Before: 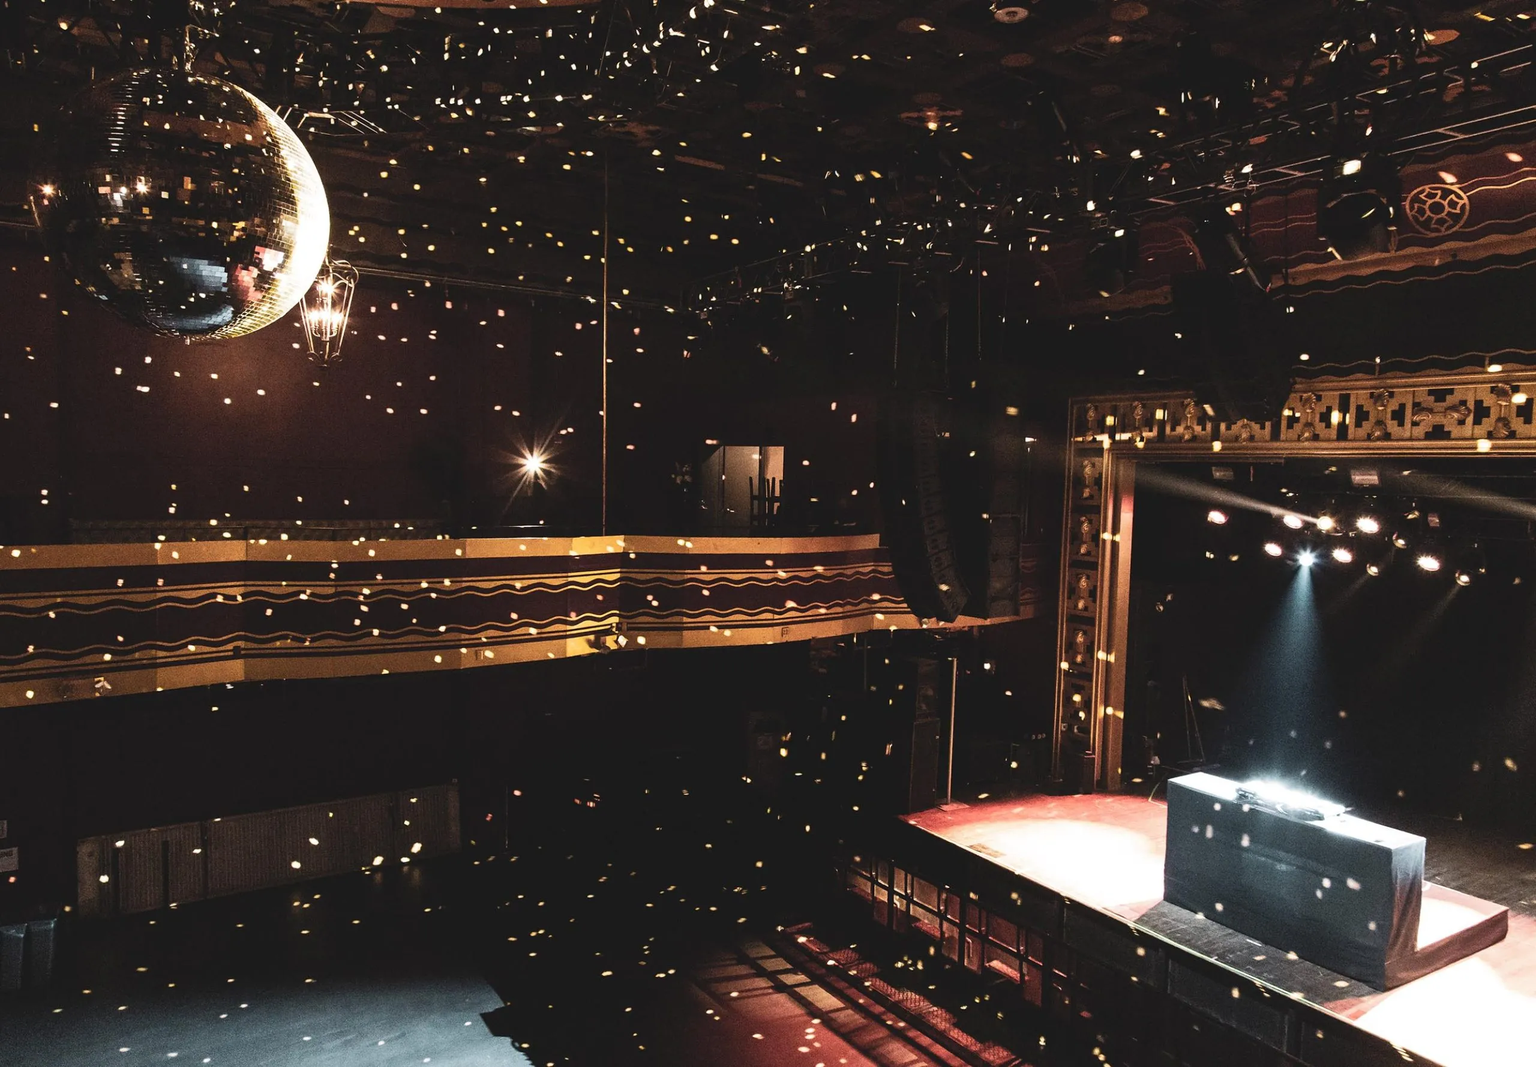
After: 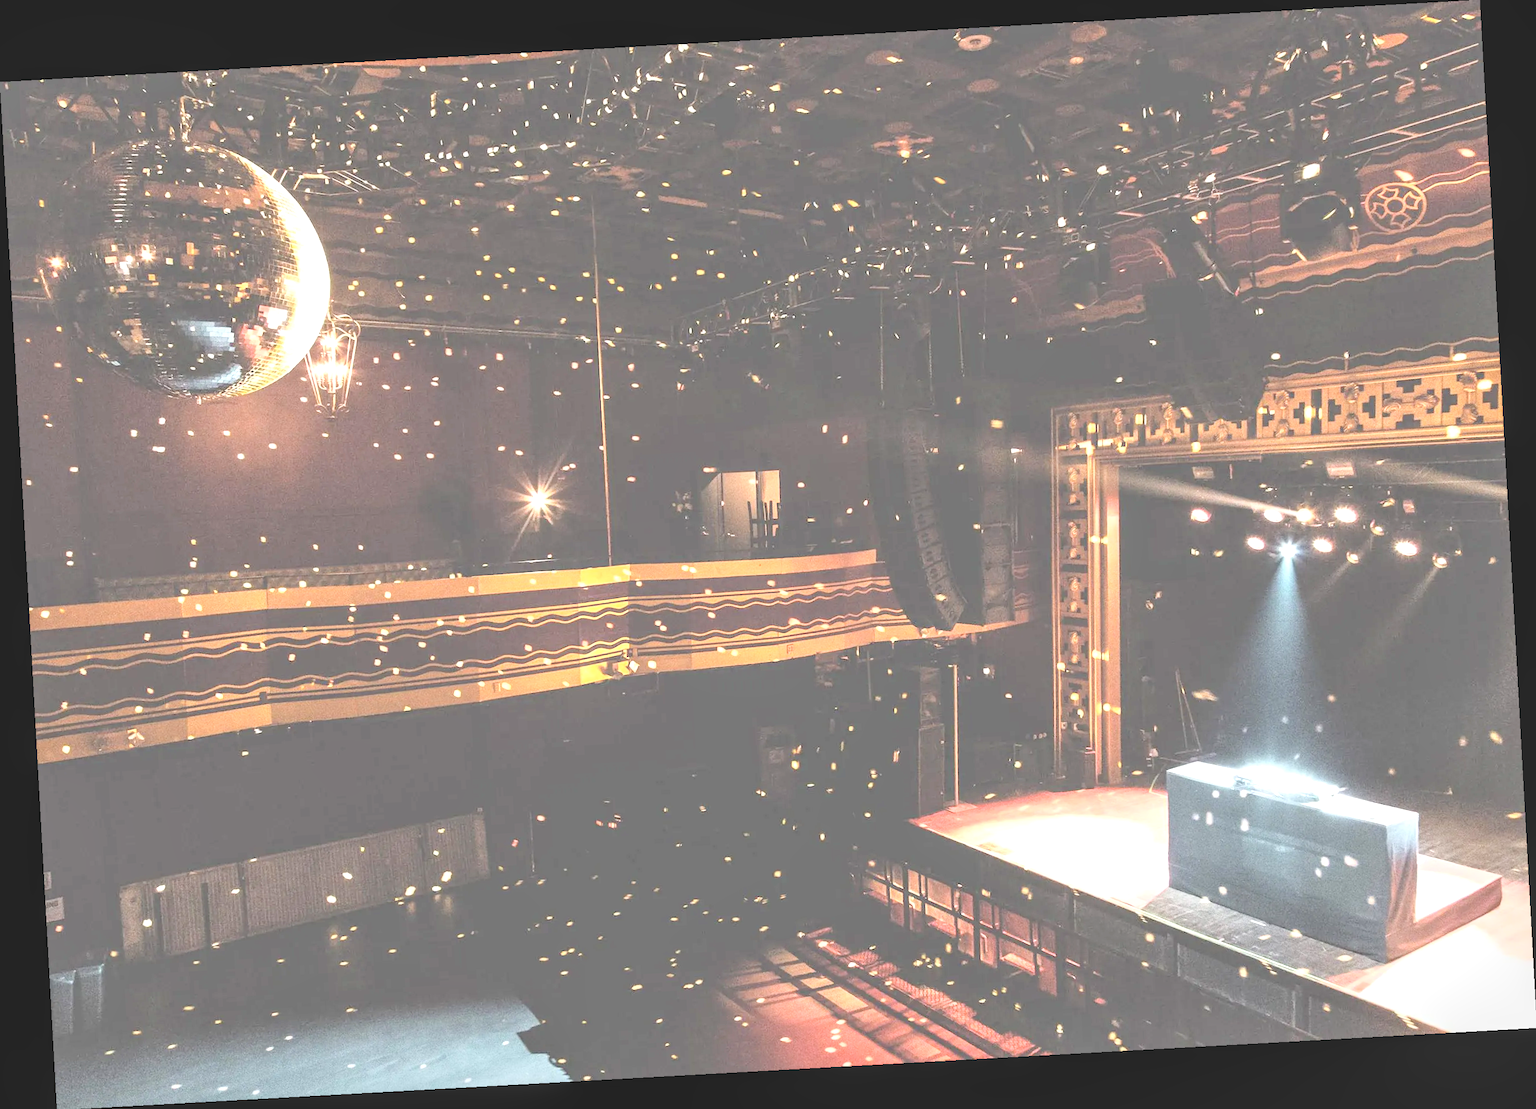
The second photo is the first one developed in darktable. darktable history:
contrast brightness saturation: brightness 1
local contrast: on, module defaults
rotate and perspective: rotation -3.18°, automatic cropping off
exposure: black level correction 0, exposure 0.5 EV, compensate highlight preservation false
